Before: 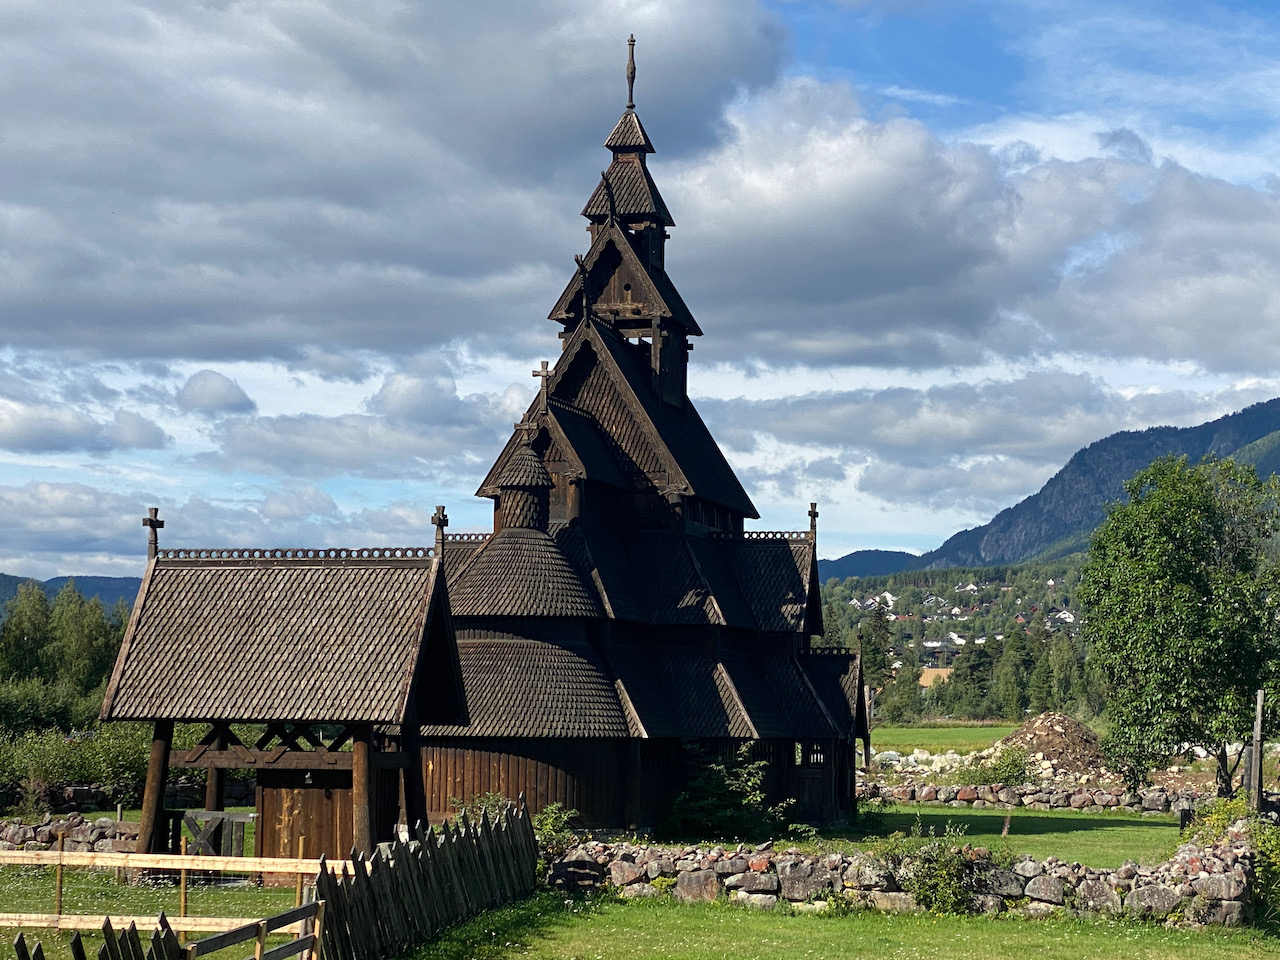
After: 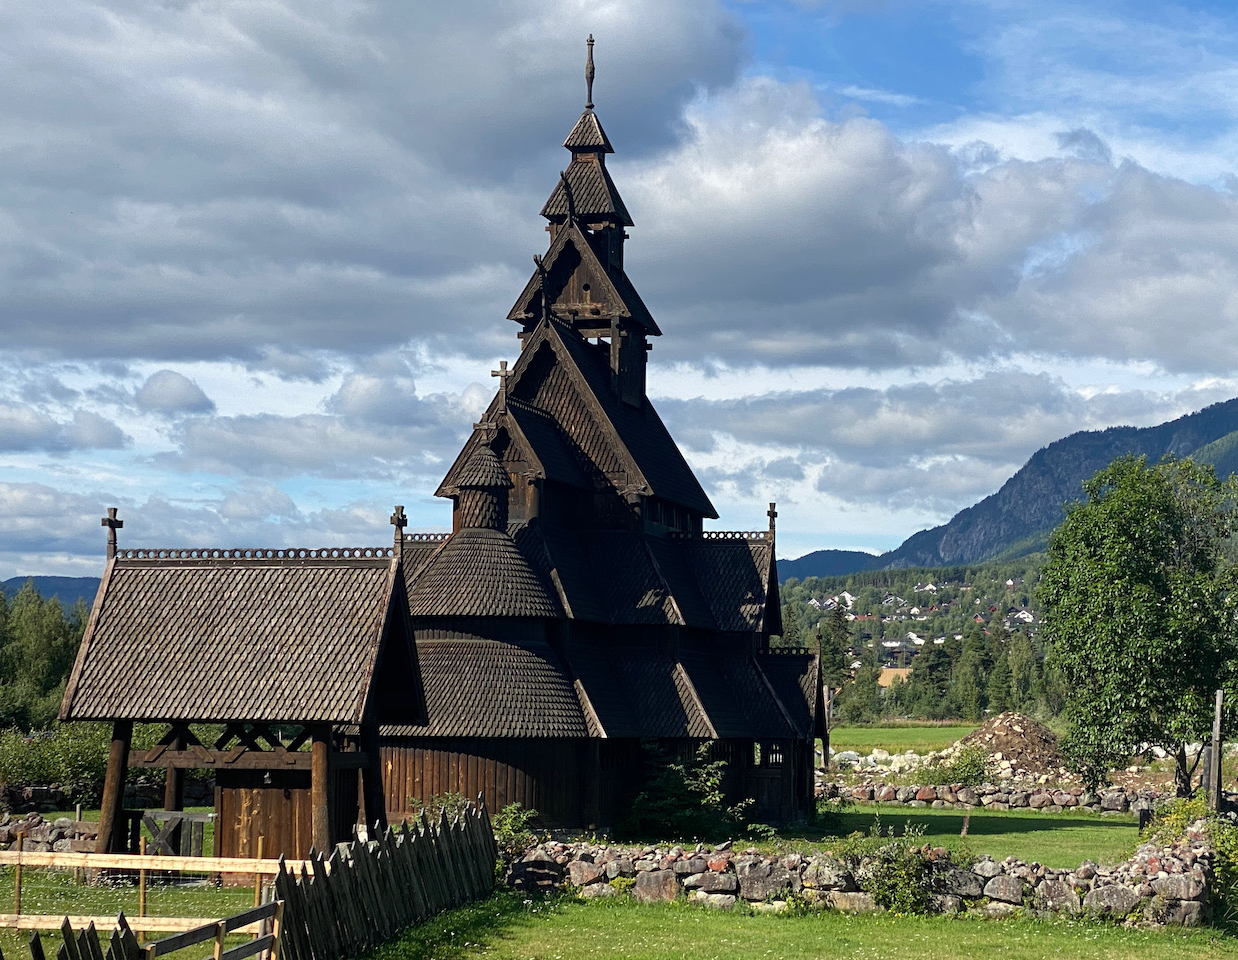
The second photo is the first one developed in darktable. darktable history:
crop and rotate: left 3.204%
